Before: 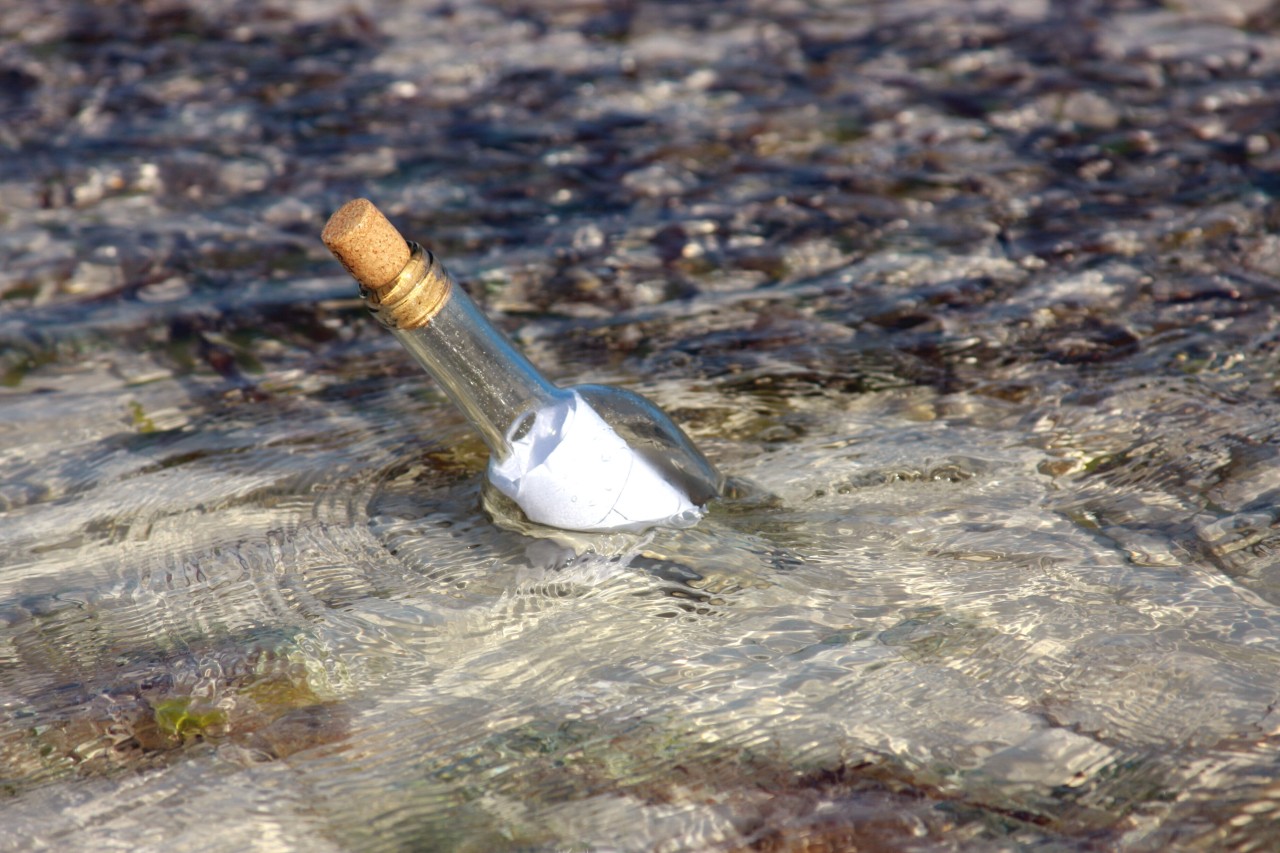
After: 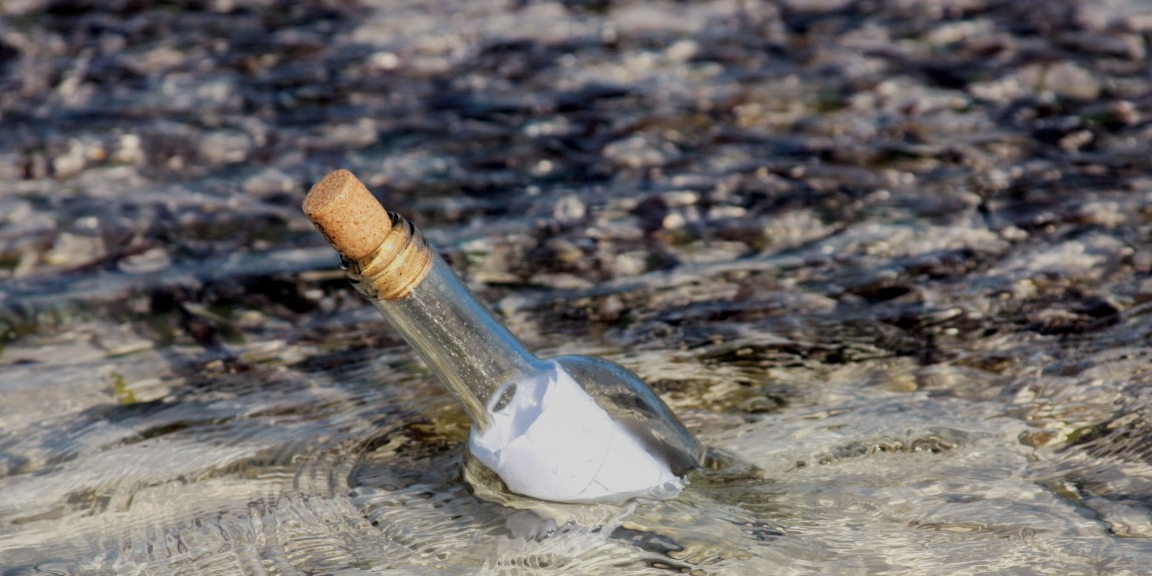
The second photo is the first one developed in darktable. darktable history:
crop: left 1.509%, top 3.452%, right 7.696%, bottom 28.452%
bloom: size 13.65%, threshold 98.39%, strength 4.82%
filmic rgb: black relative exposure -9.22 EV, white relative exposure 6.77 EV, hardness 3.07, contrast 1.05
local contrast: highlights 100%, shadows 100%, detail 120%, midtone range 0.2
